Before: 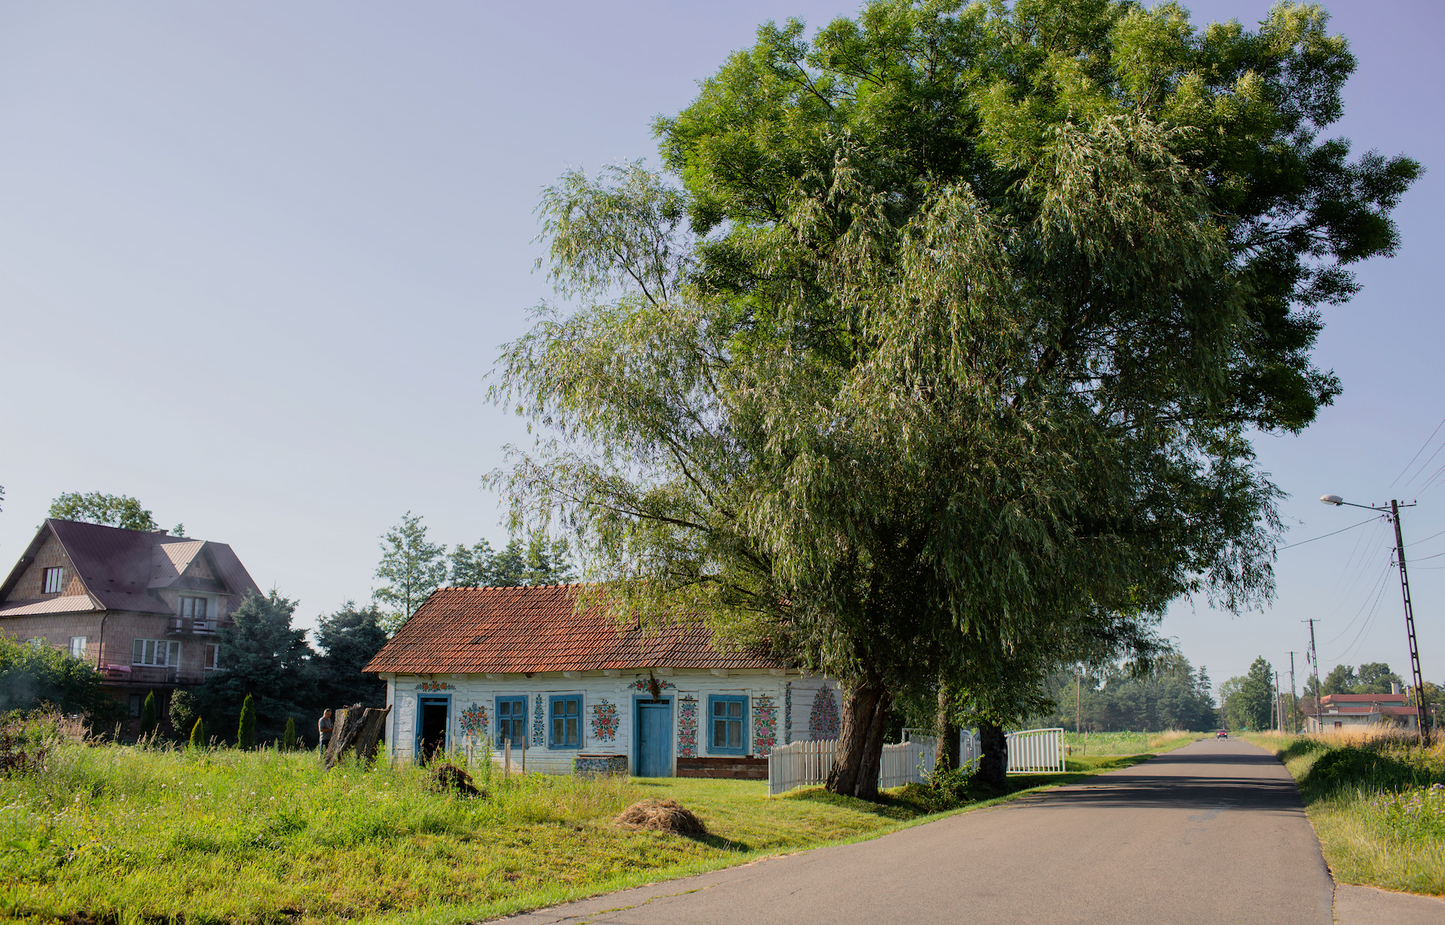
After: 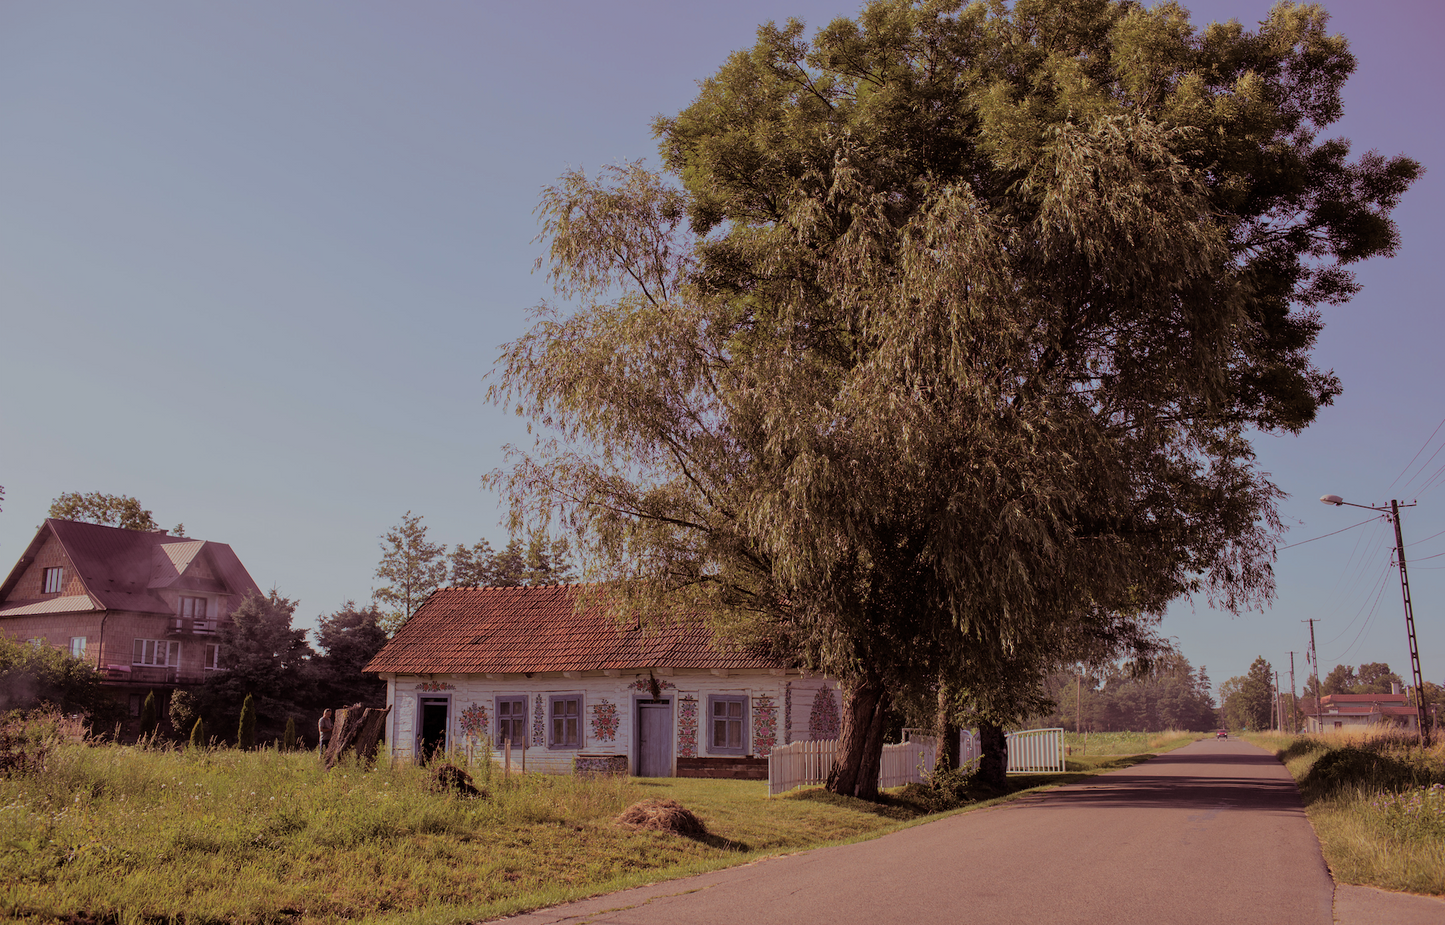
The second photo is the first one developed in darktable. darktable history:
tone equalizer: -8 EV 0.25 EV, -7 EV 0.417 EV, -6 EV 0.417 EV, -5 EV 0.25 EV, -3 EV -0.25 EV, -2 EV -0.417 EV, -1 EV -0.417 EV, +0 EV -0.25 EV, edges refinement/feathering 500, mask exposure compensation -1.57 EV, preserve details guided filter
velvia: on, module defaults
exposure: exposure -0.293 EV, compensate highlight preservation false
split-toning: on, module defaults
